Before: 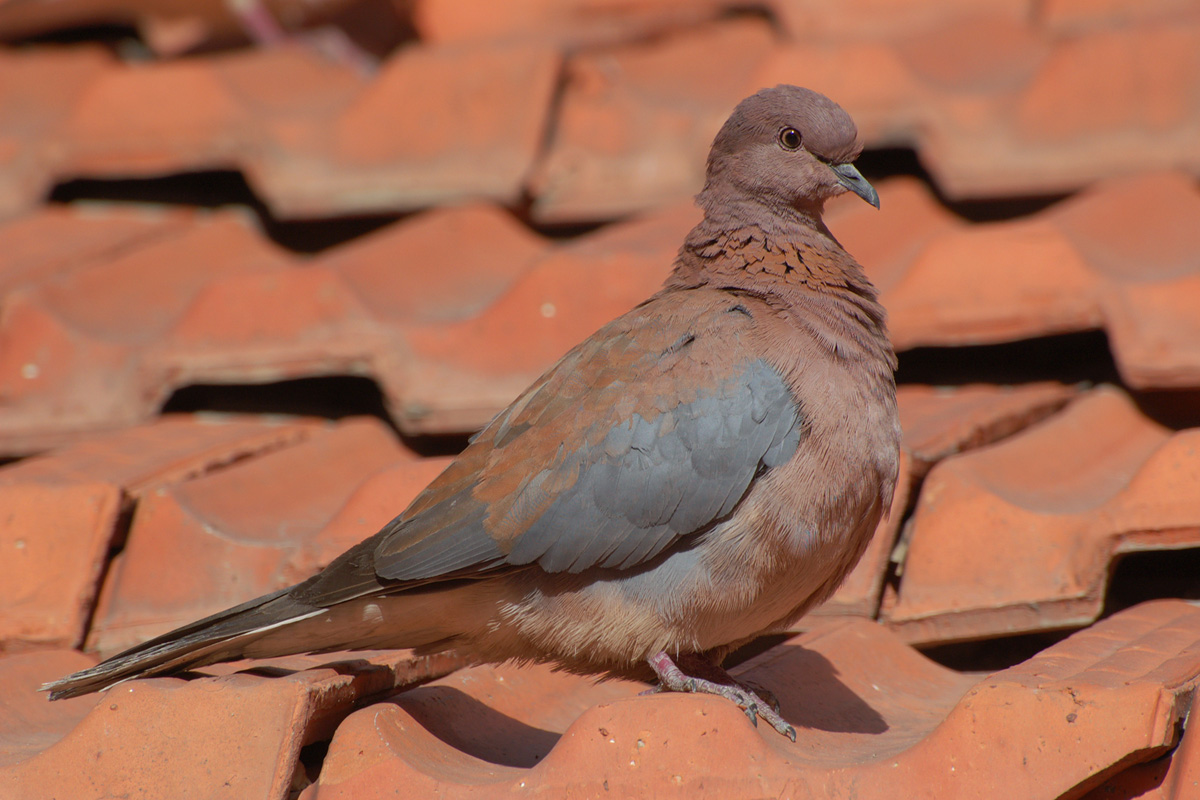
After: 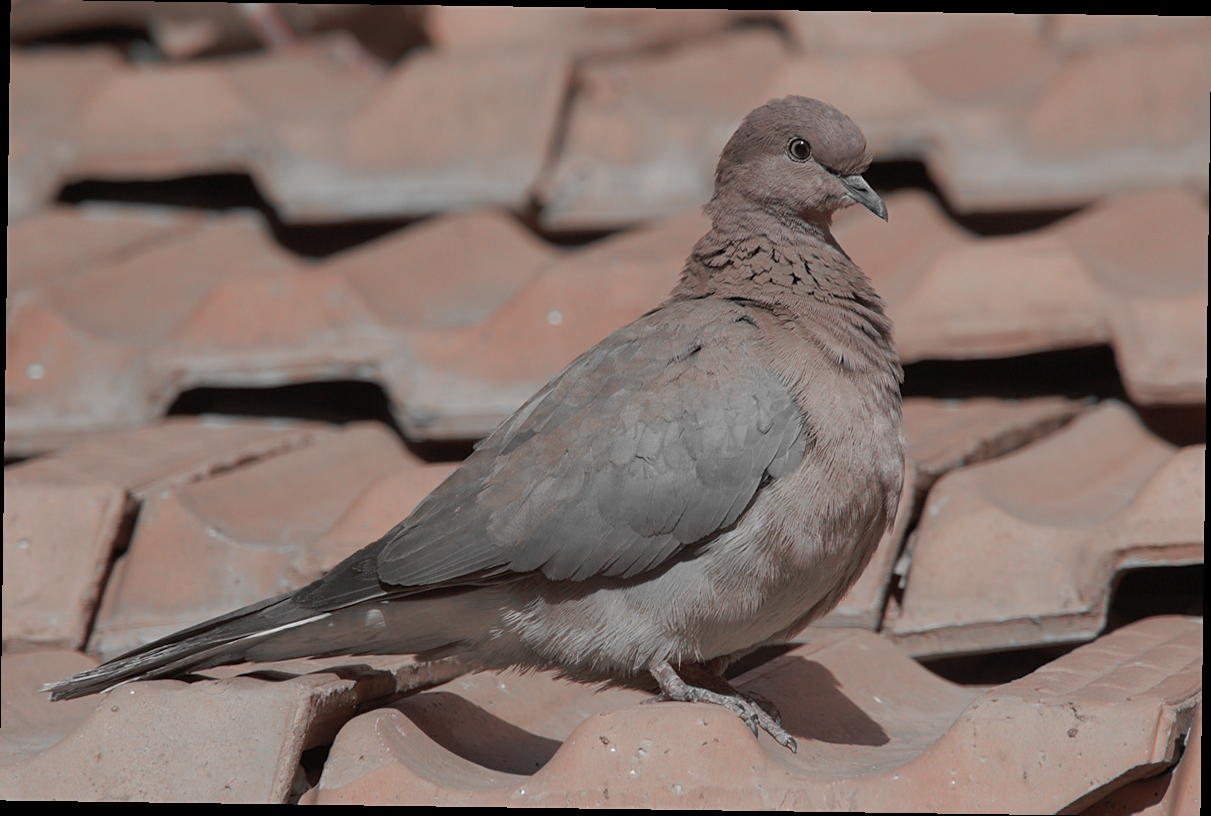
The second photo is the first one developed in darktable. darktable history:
sharpen: amount 0.2
color zones: curves: ch1 [(0, 0.006) (0.094, 0.285) (0.171, 0.001) (0.429, 0.001) (0.571, 0.003) (0.714, 0.004) (0.857, 0.004) (1, 0.006)]
rotate and perspective: rotation 0.8°, automatic cropping off
